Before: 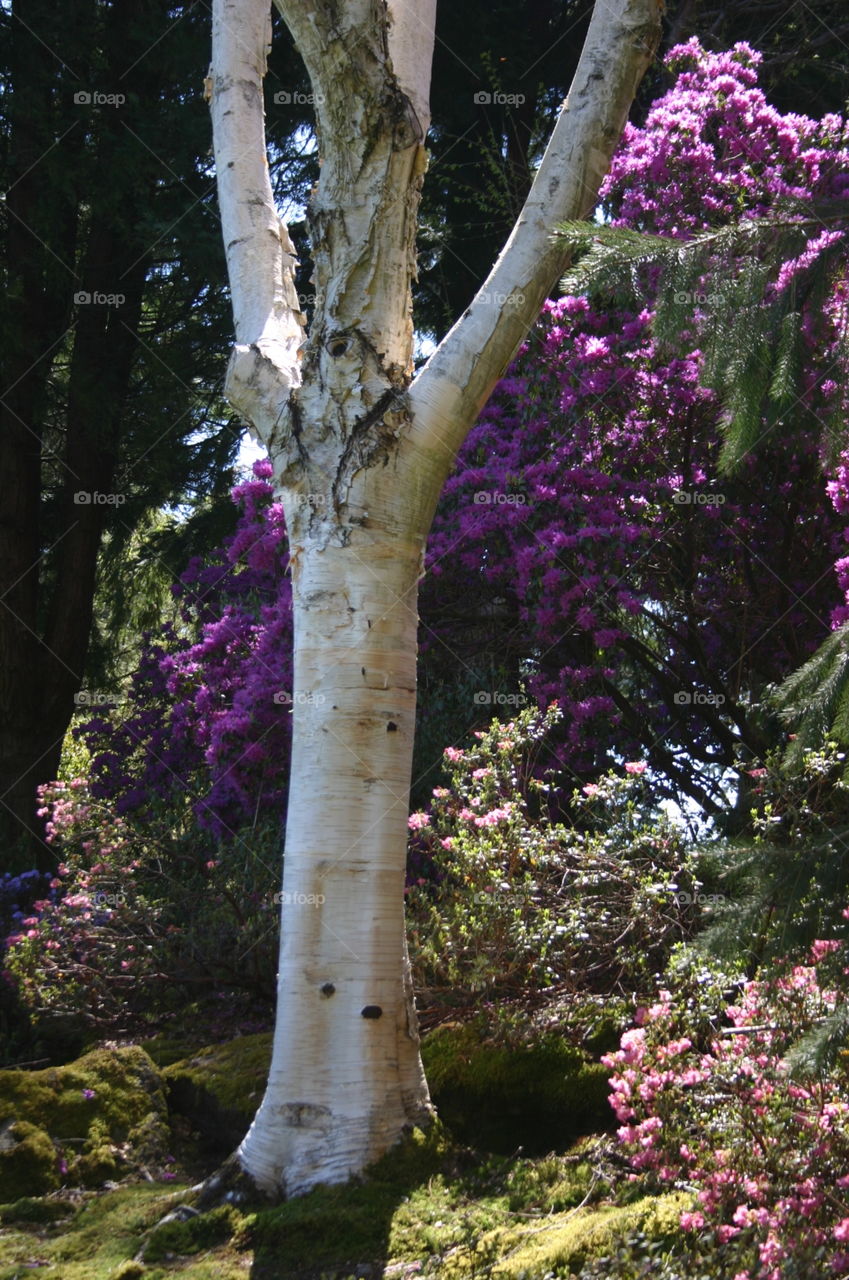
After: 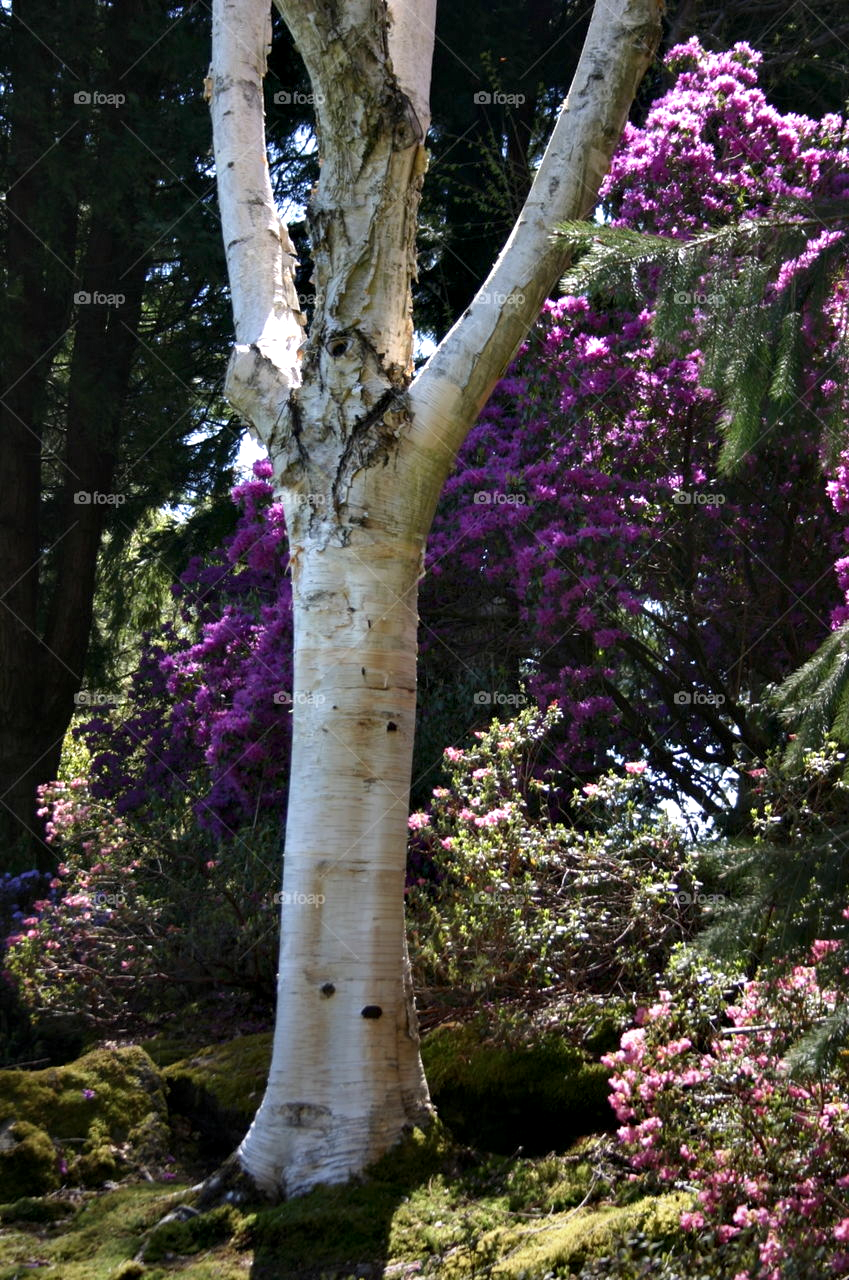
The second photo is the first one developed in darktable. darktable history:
graduated density: rotation -180°, offset 24.95
contrast equalizer: octaves 7, y [[0.6 ×6], [0.55 ×6], [0 ×6], [0 ×6], [0 ×6]], mix 0.53
